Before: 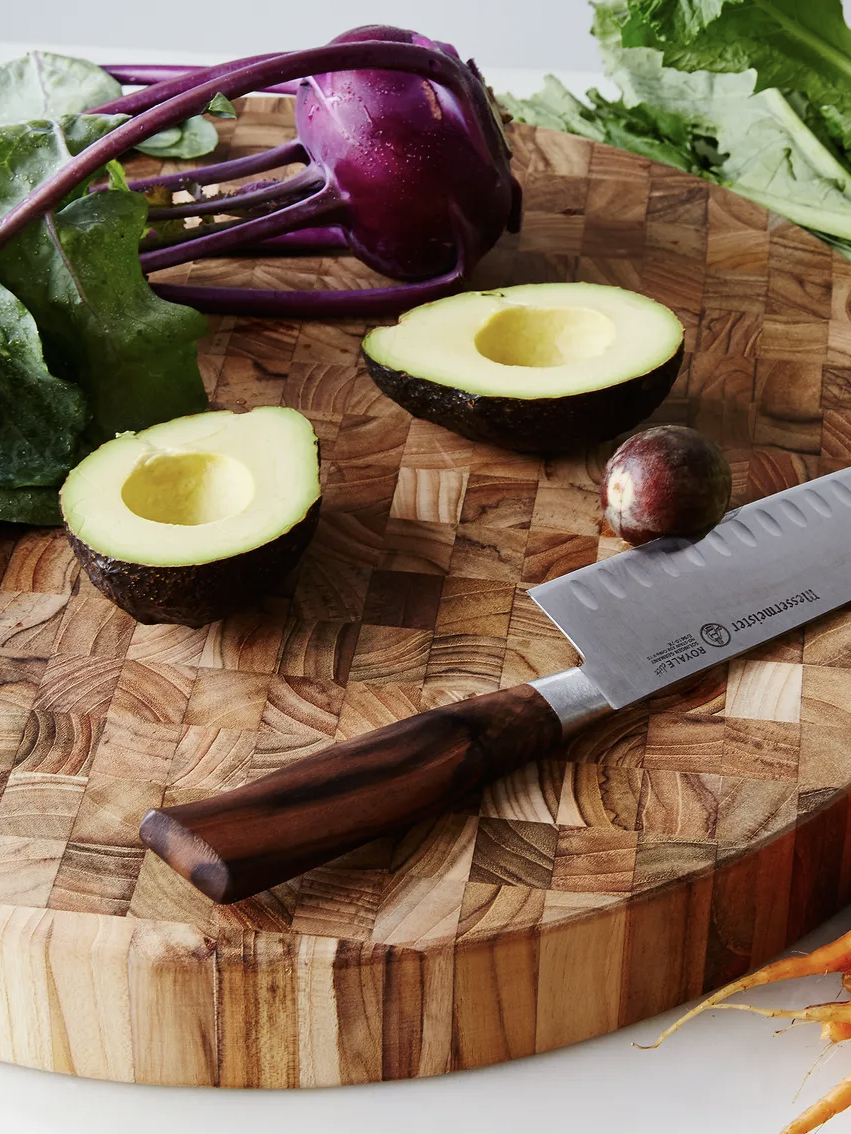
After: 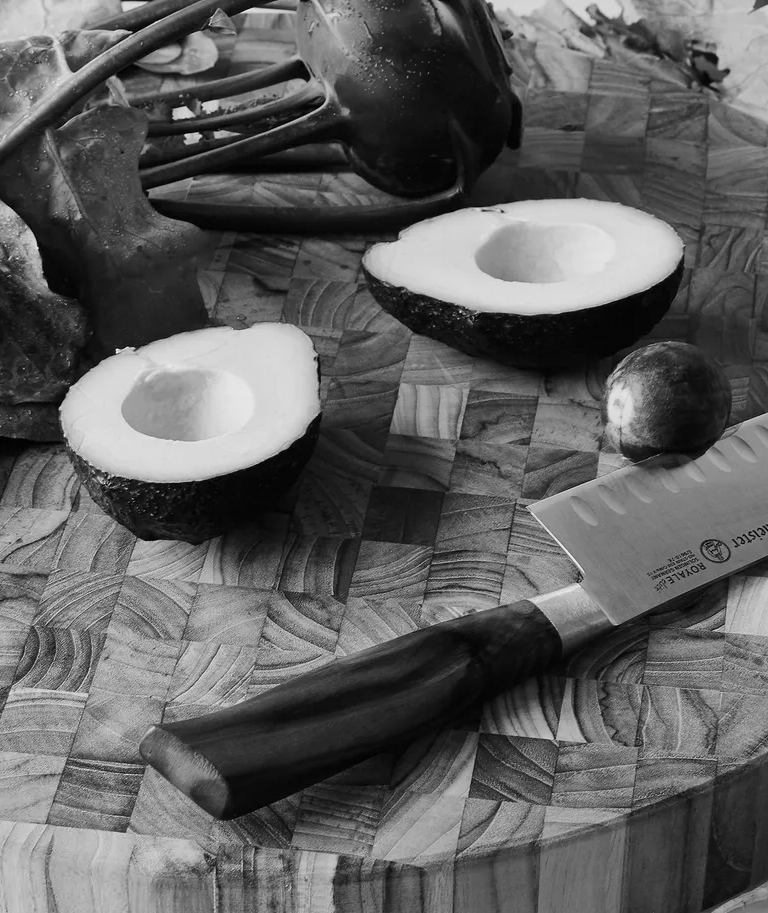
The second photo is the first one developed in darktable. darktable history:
monochrome: a -74.22, b 78.2
shadows and highlights: radius 108.52, shadows 40.68, highlights -72.88, low approximation 0.01, soften with gaussian
color correction: highlights a* 8.98, highlights b* 15.09, shadows a* -0.49, shadows b* 26.52
crop: top 7.49%, right 9.717%, bottom 11.943%
